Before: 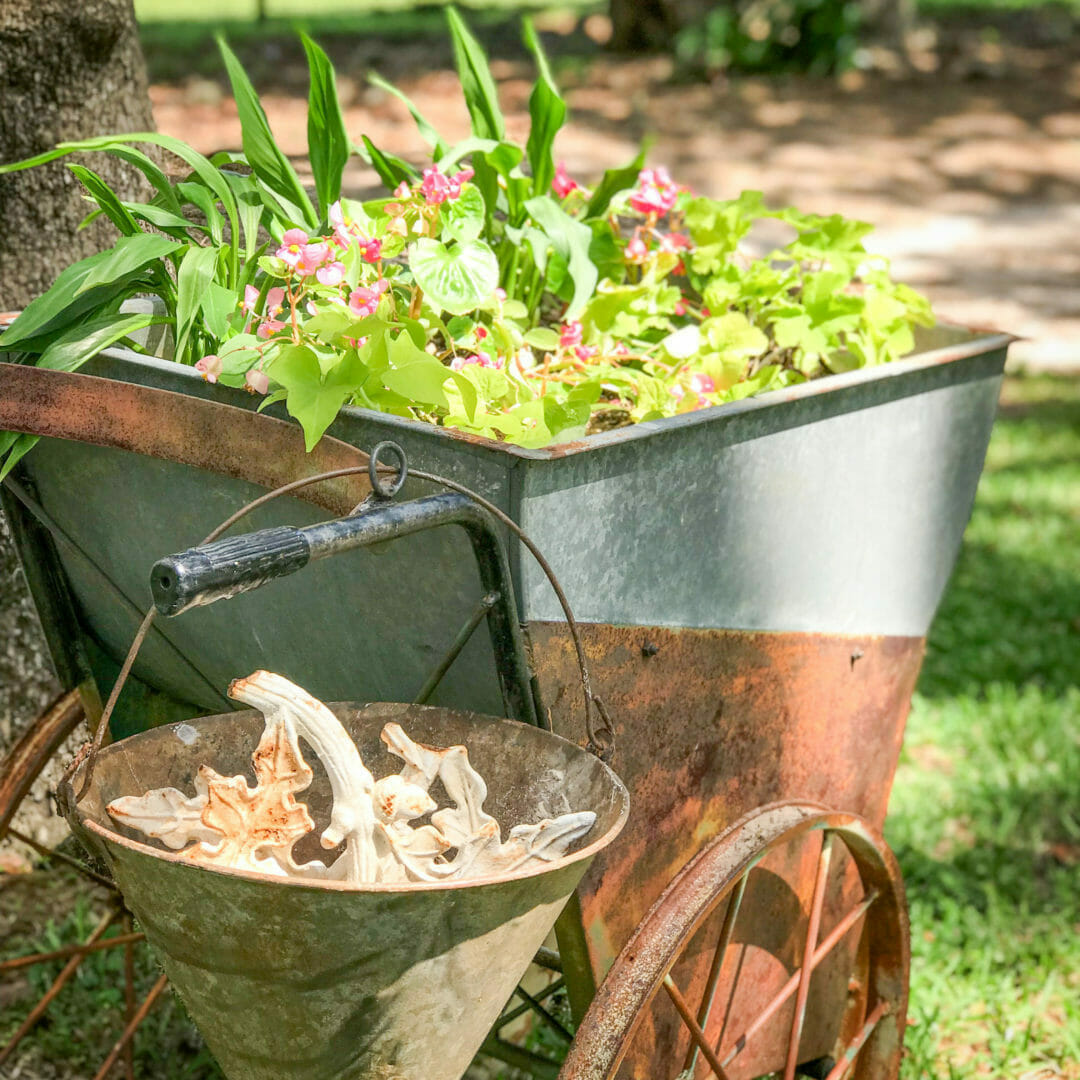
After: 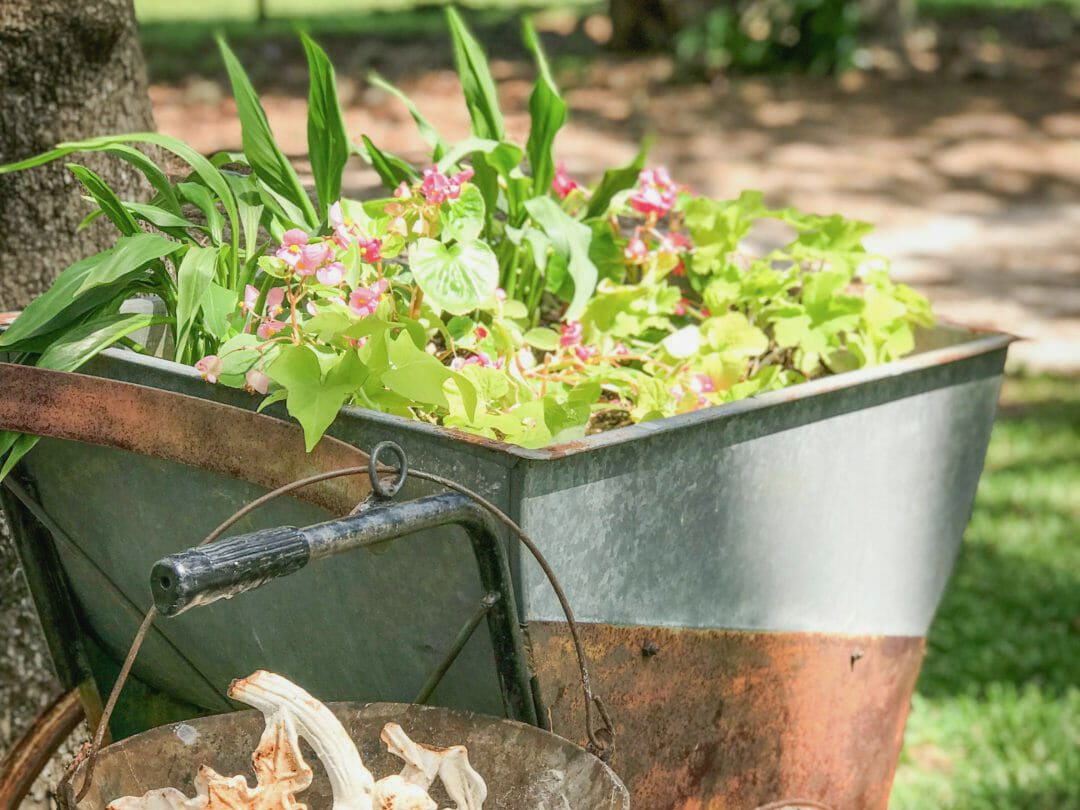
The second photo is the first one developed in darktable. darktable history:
crop: bottom 24.99%
color correction: highlights a* 0.032, highlights b* -0.31
contrast brightness saturation: contrast -0.073, brightness -0.03, saturation -0.113
